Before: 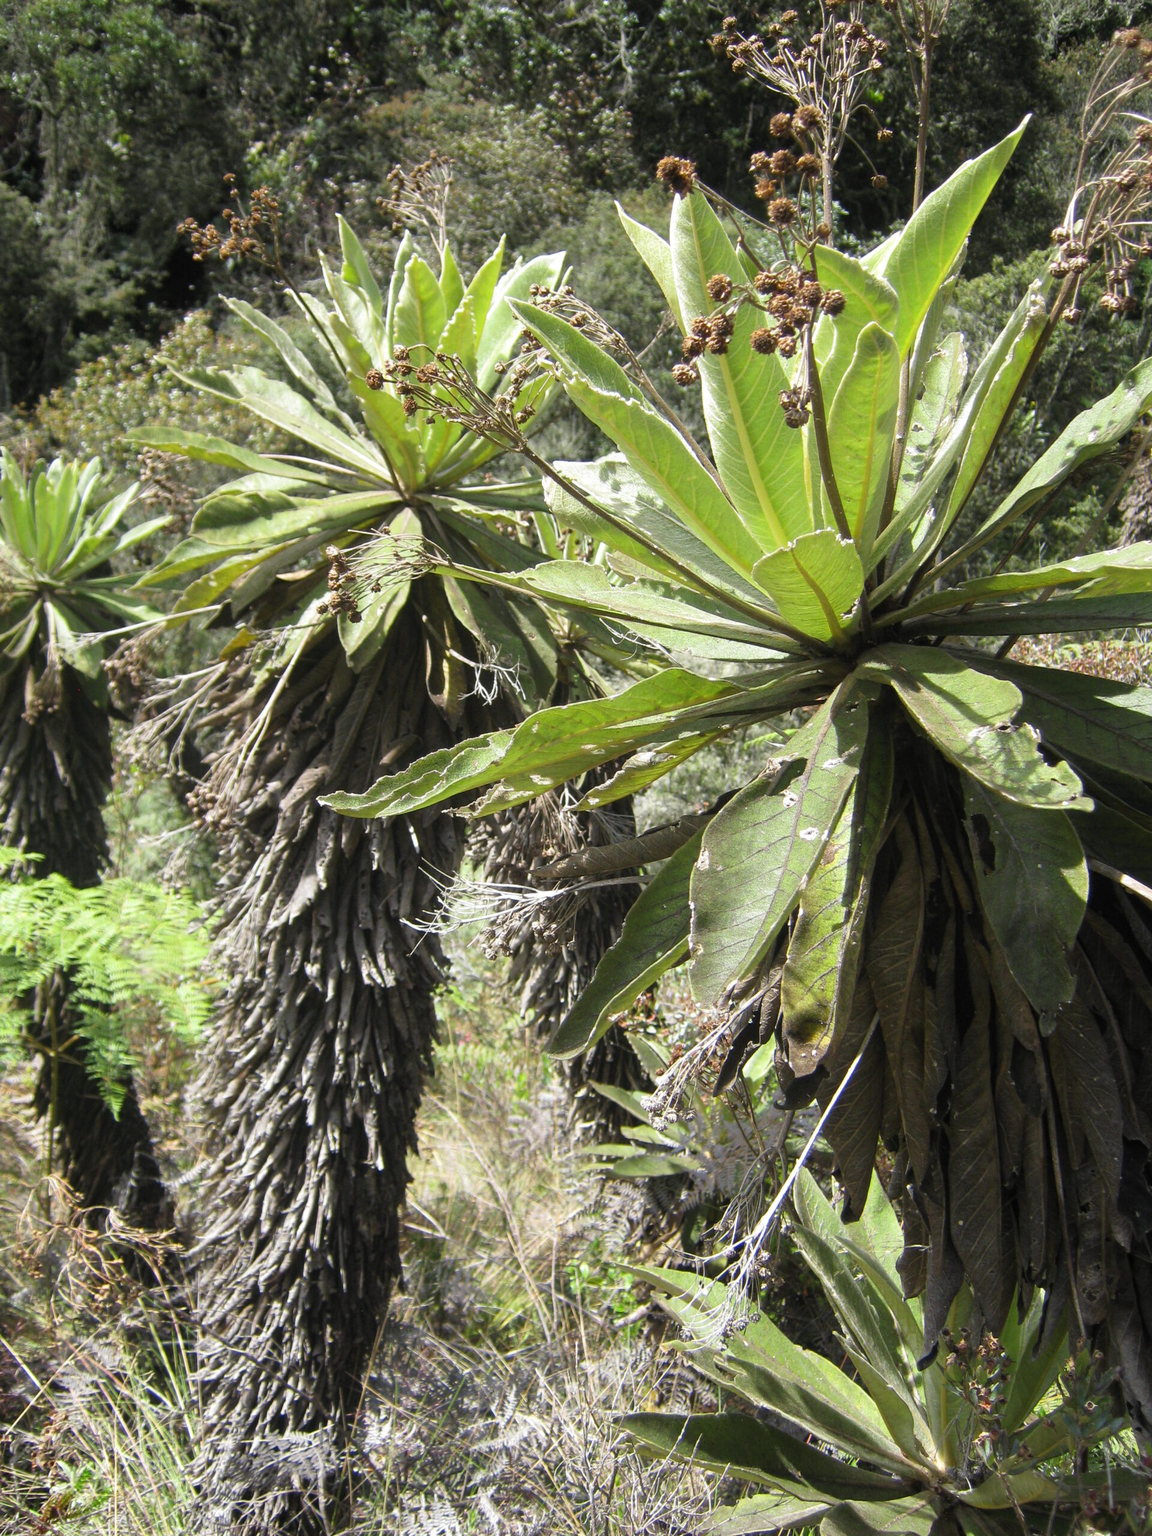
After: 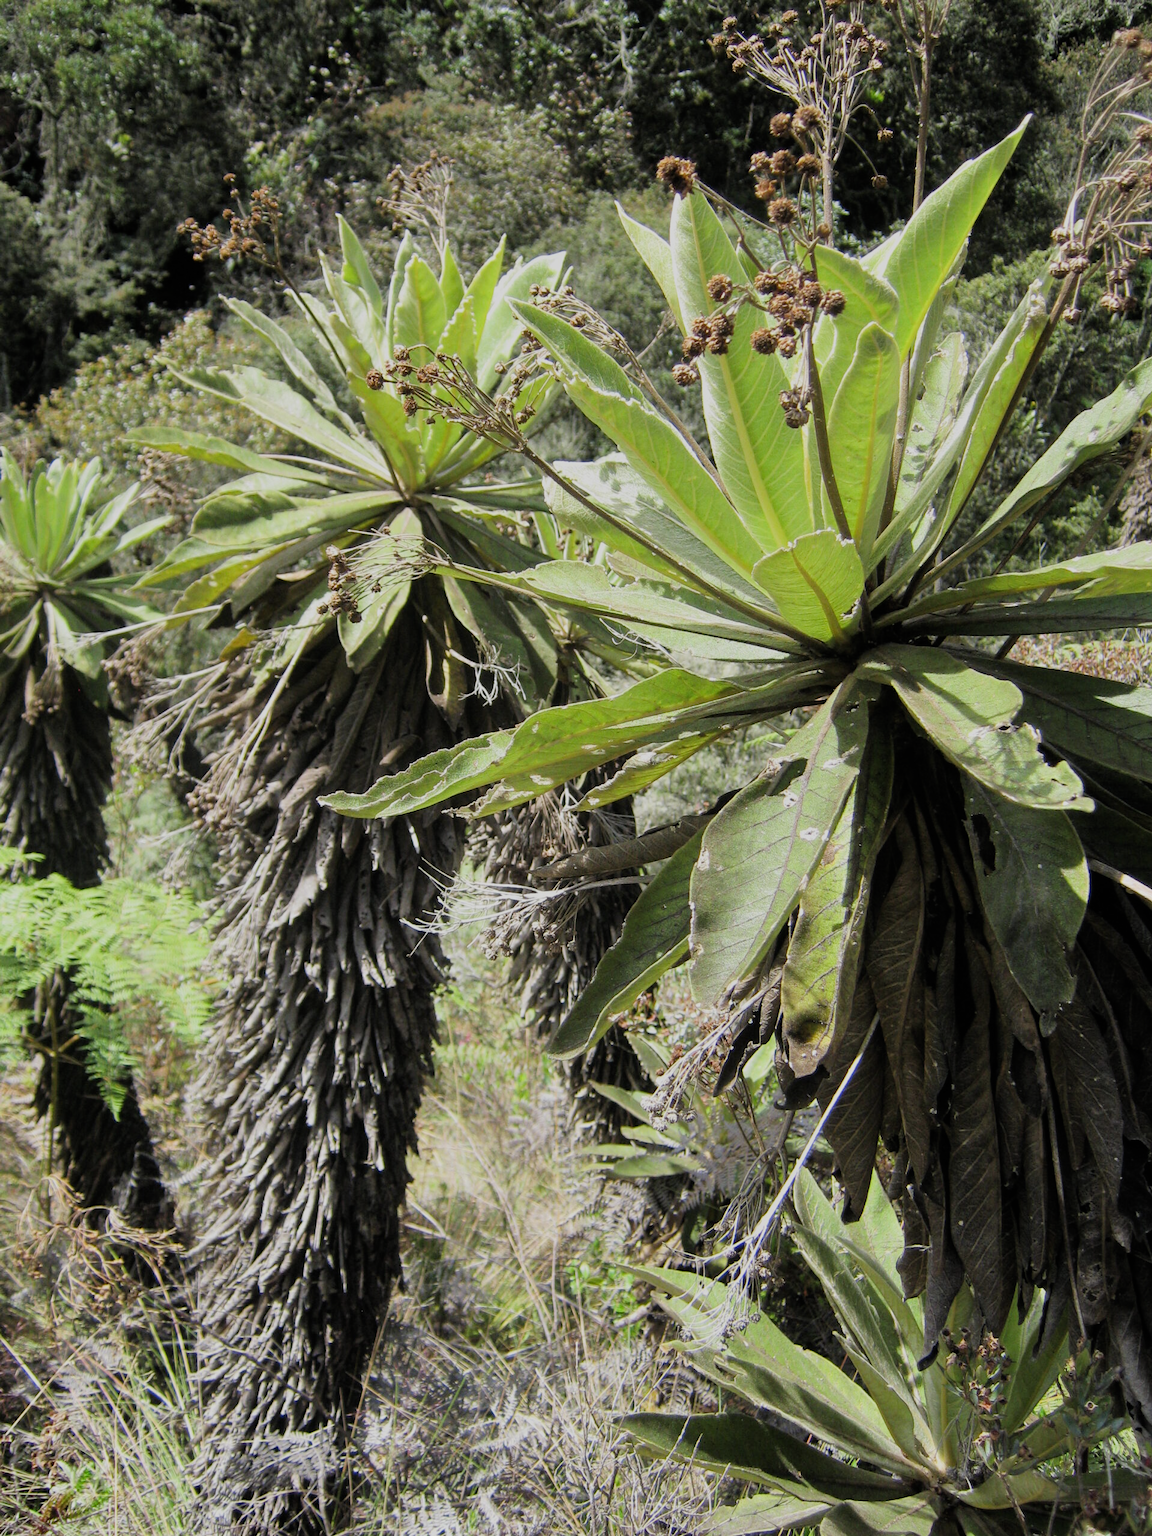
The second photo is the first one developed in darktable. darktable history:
filmic rgb: black relative exposure -7.65 EV, white relative exposure 4.56 EV, hardness 3.61
shadows and highlights: radius 127.46, shadows 30.55, highlights -30.65, low approximation 0.01, soften with gaussian
color zones: curves: ch0 [(0.068, 0.464) (0.25, 0.5) (0.48, 0.508) (0.75, 0.536) (0.886, 0.476) (0.967, 0.456)]; ch1 [(0.066, 0.456) (0.25, 0.5) (0.616, 0.508) (0.746, 0.56) (0.934, 0.444)]
